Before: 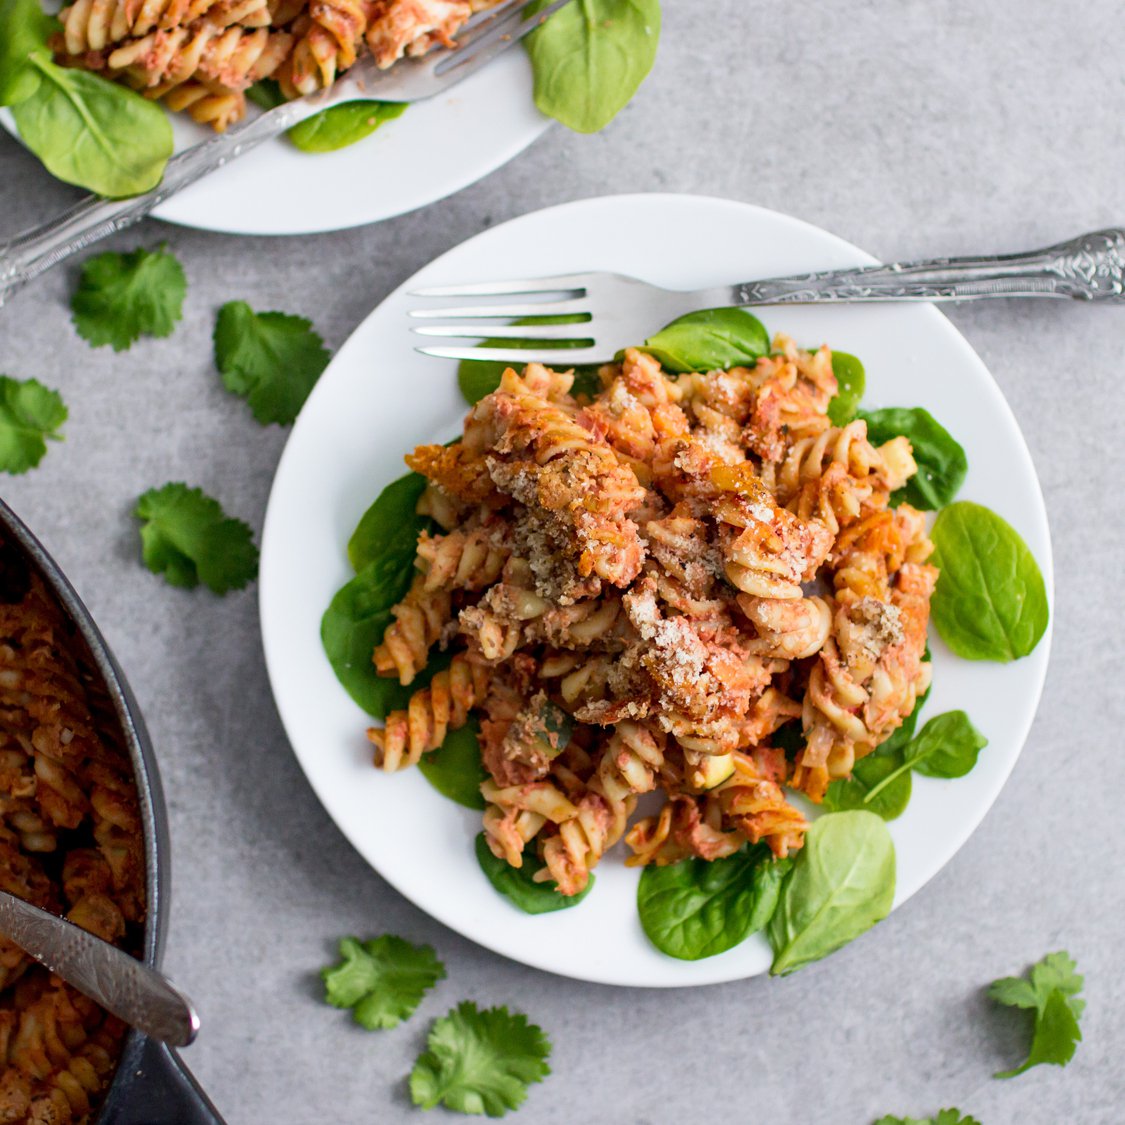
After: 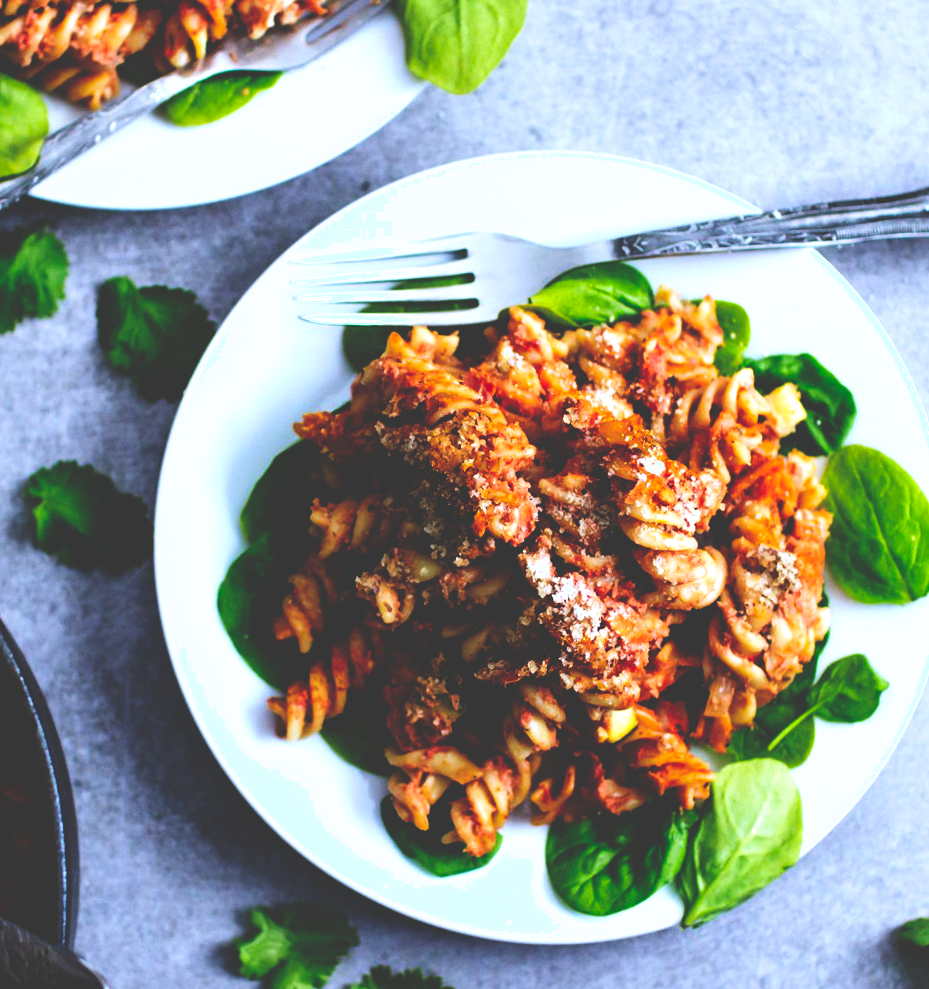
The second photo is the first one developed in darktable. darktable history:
base curve: curves: ch0 [(0, 0.036) (0.083, 0.04) (0.804, 1)], preserve colors none
exposure: exposure 0.2 EV, compensate highlight preservation false
tone equalizer: on, module defaults
rotate and perspective: rotation -2.56°, automatic cropping off
white balance: red 0.931, blue 1.11
crop: left 11.225%, top 5.381%, right 9.565%, bottom 10.314%
